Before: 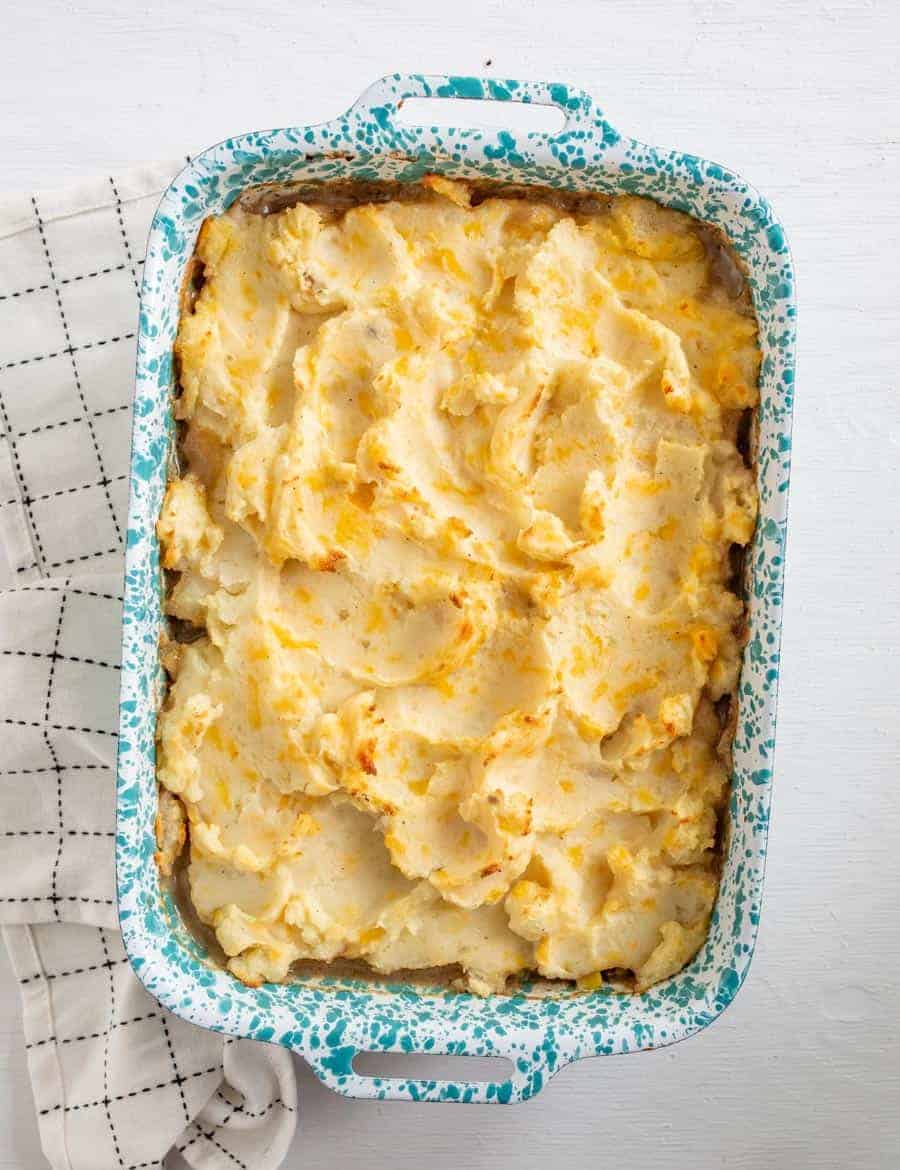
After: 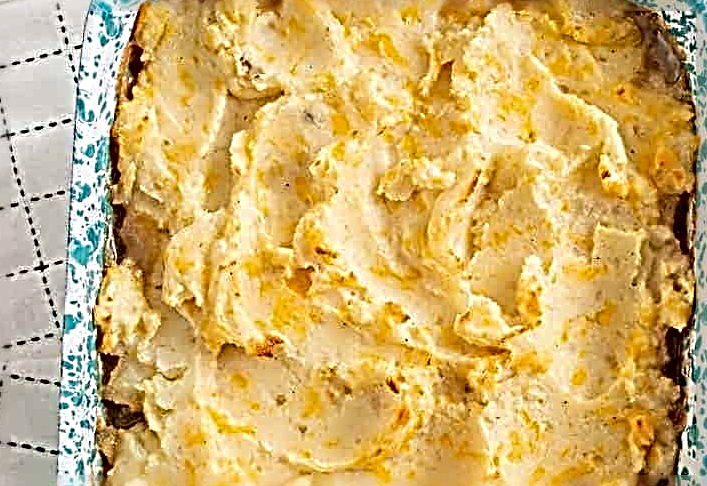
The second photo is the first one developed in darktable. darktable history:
contrast brightness saturation: saturation -0.05
crop: left 7.036%, top 18.398%, right 14.379%, bottom 40.043%
sharpen: radius 4.001, amount 2
haze removal: compatibility mode true, adaptive false
